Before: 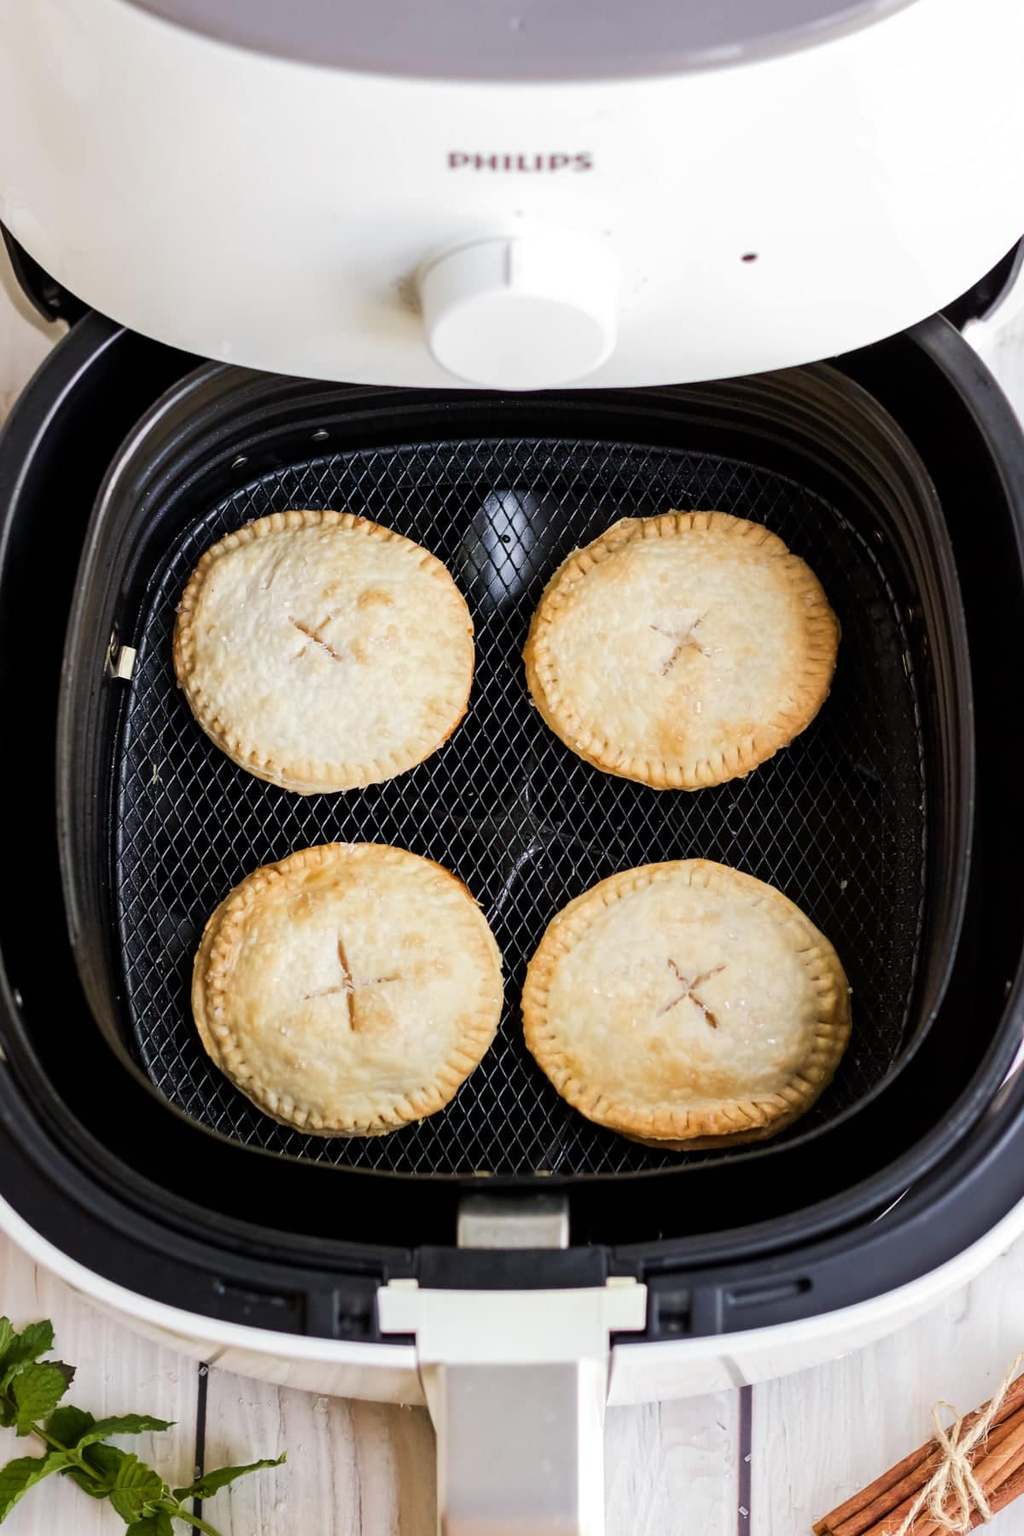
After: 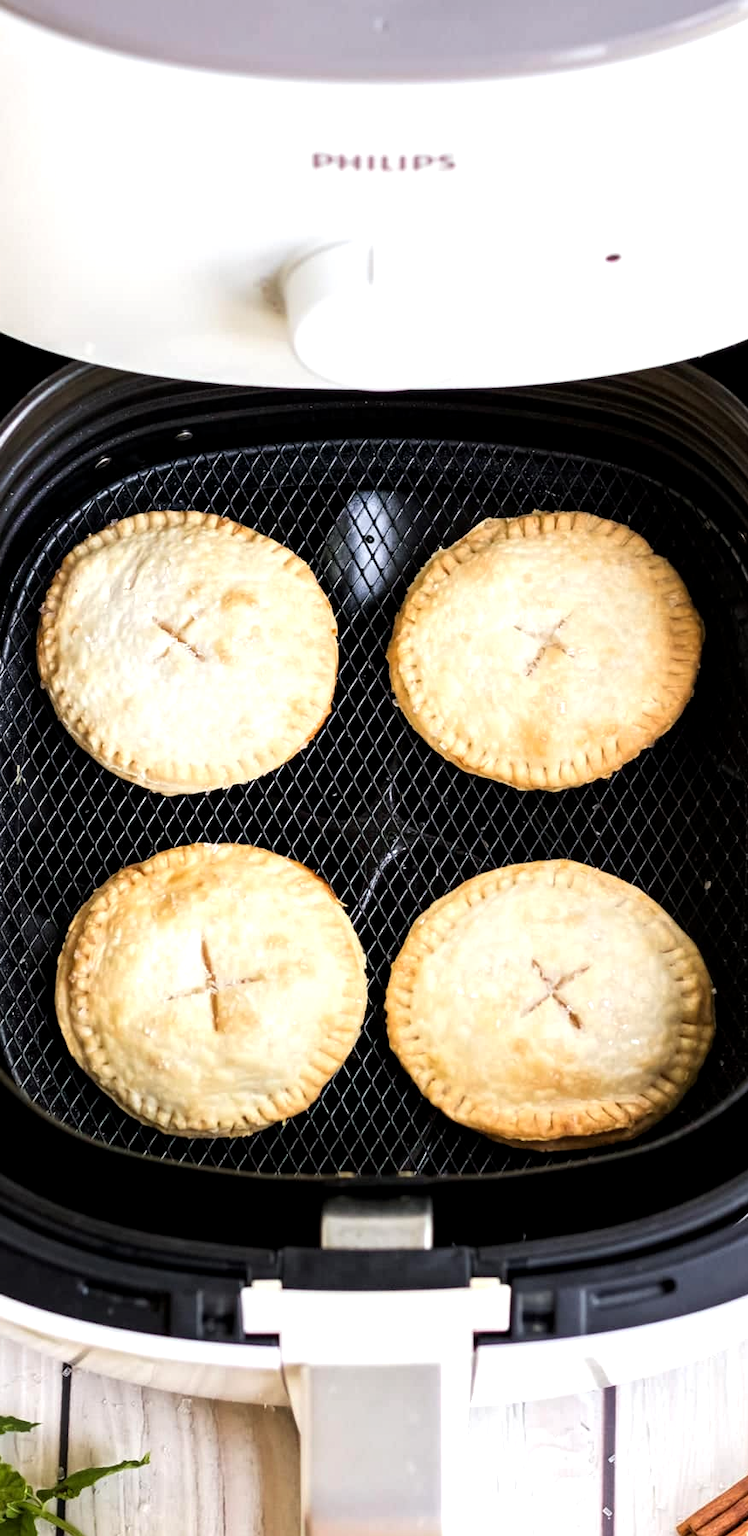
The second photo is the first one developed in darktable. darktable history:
local contrast: highlights 105%, shadows 101%, detail 119%, midtone range 0.2
crop: left 13.392%, right 13.488%
tone equalizer: -8 EV -0.397 EV, -7 EV -0.412 EV, -6 EV -0.342 EV, -5 EV -0.247 EV, -3 EV 0.22 EV, -2 EV 0.351 EV, -1 EV 0.401 EV, +0 EV 0.435 EV
